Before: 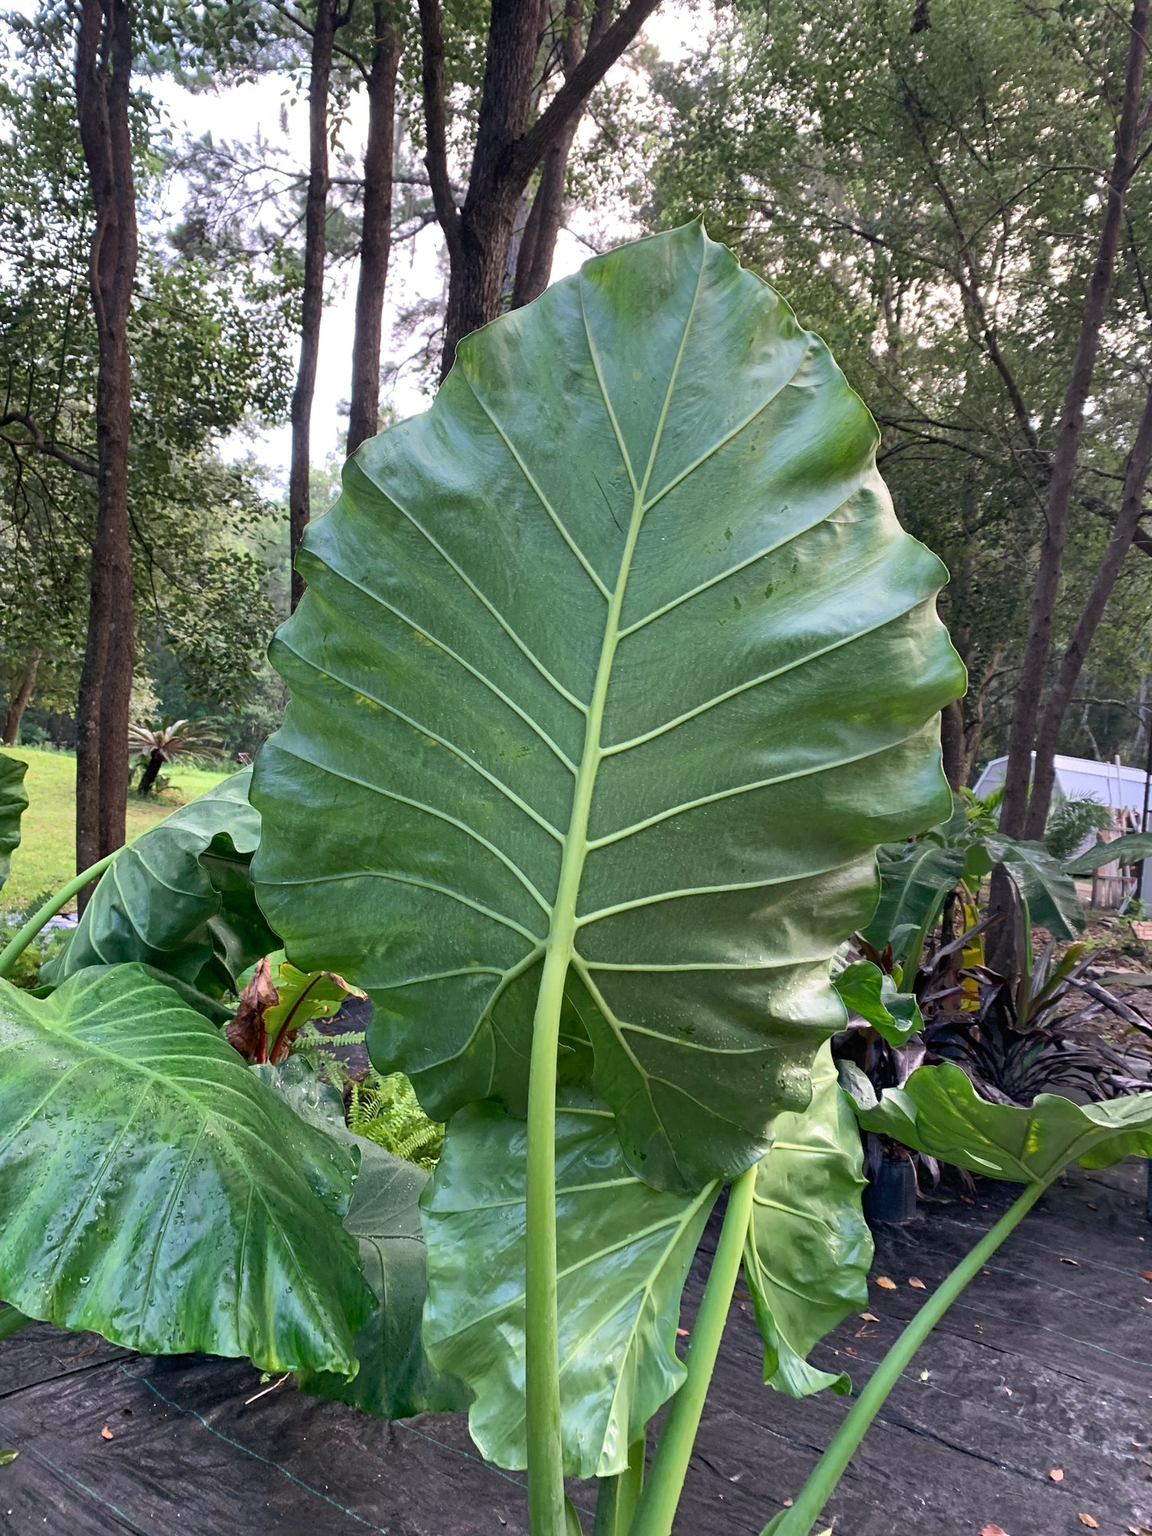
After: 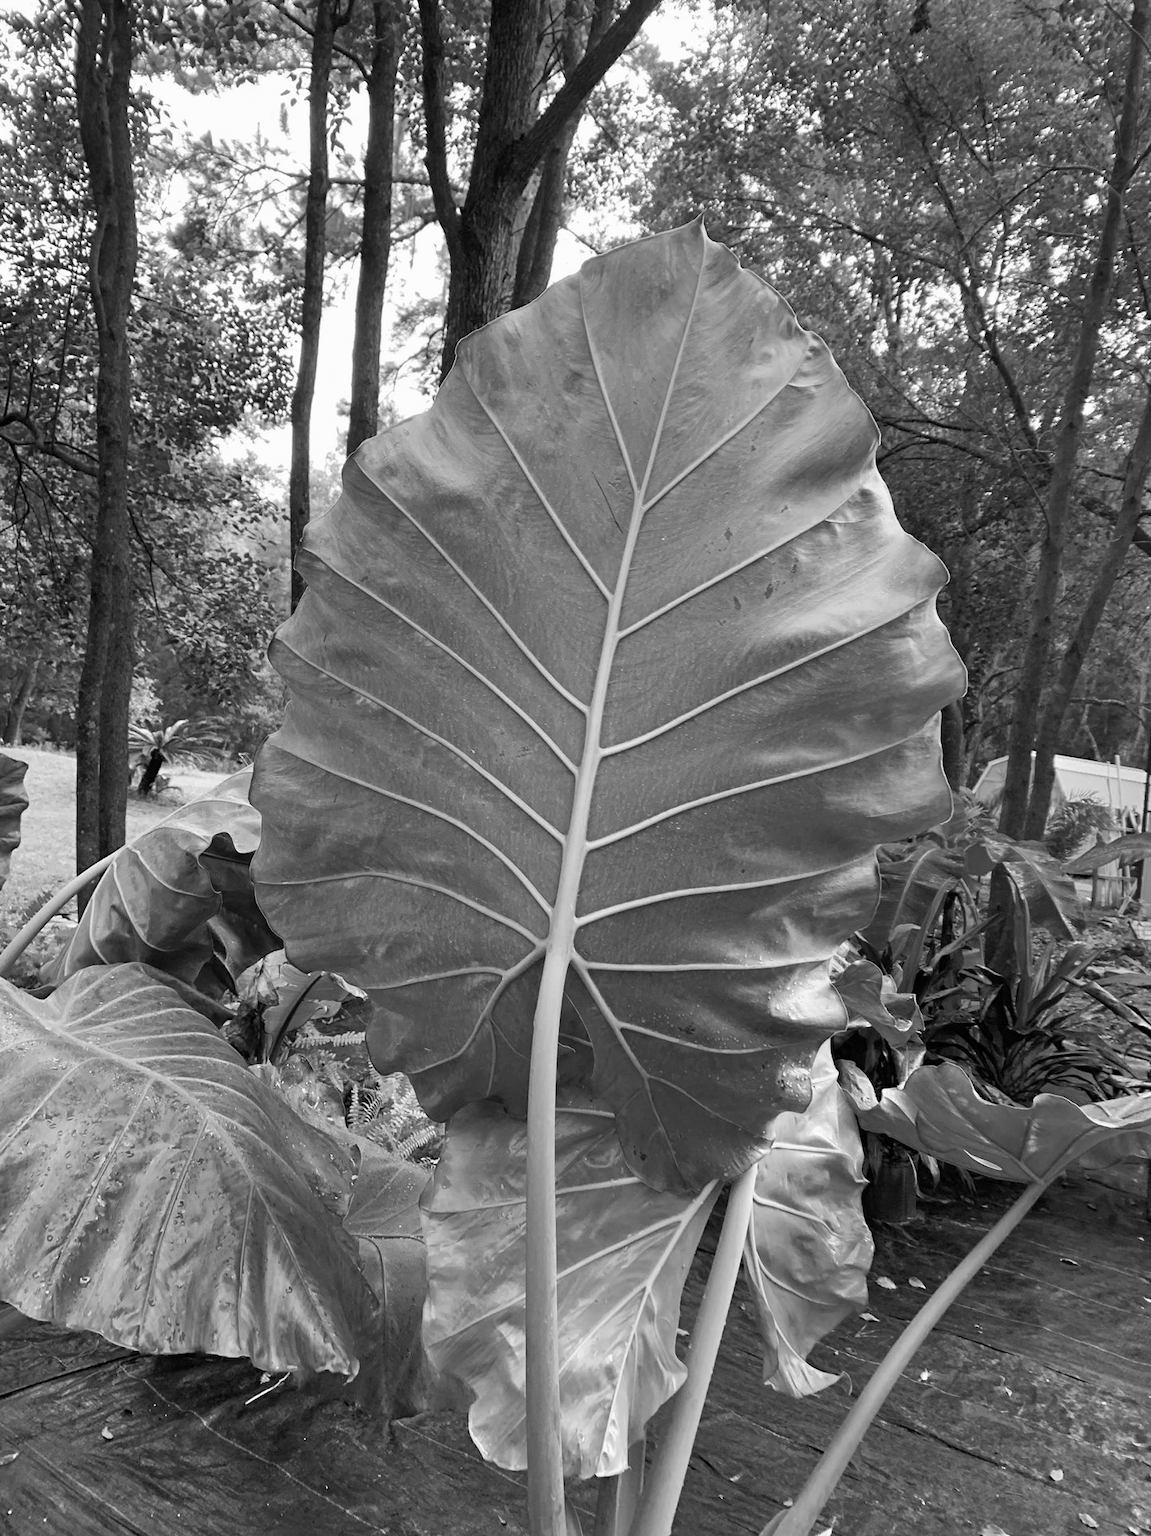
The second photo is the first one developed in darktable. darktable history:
monochrome: on, module defaults
white balance: red 0.924, blue 1.095
